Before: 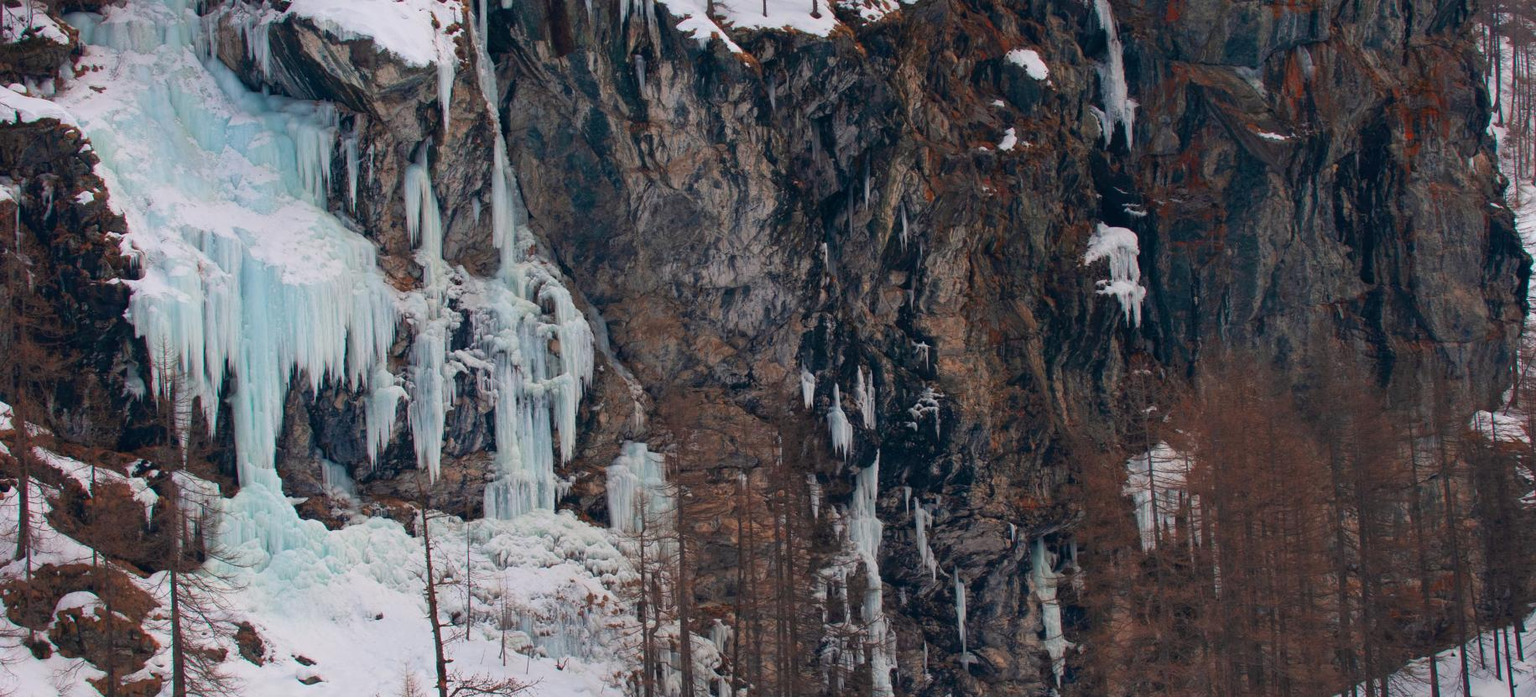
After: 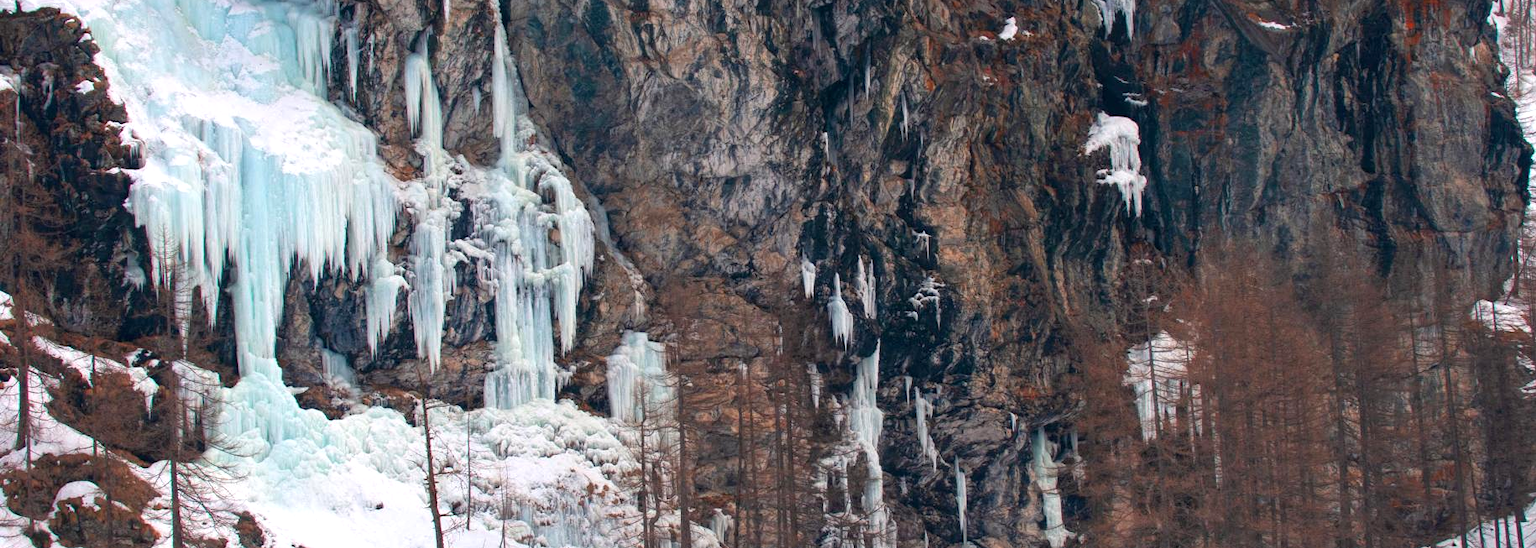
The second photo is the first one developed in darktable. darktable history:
exposure: exposure 0.63 EV, compensate highlight preservation false
local contrast: highlights 103%, shadows 100%, detail 119%, midtone range 0.2
crop and rotate: top 15.904%, bottom 5.35%
